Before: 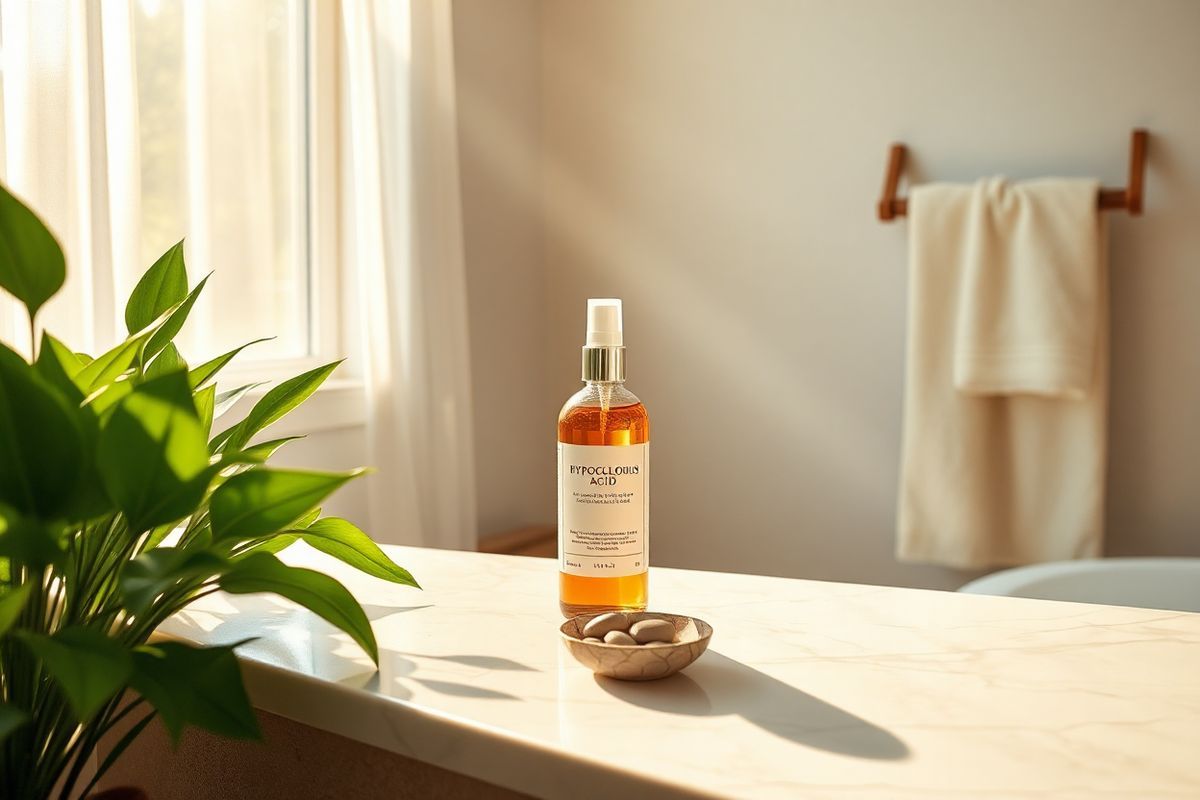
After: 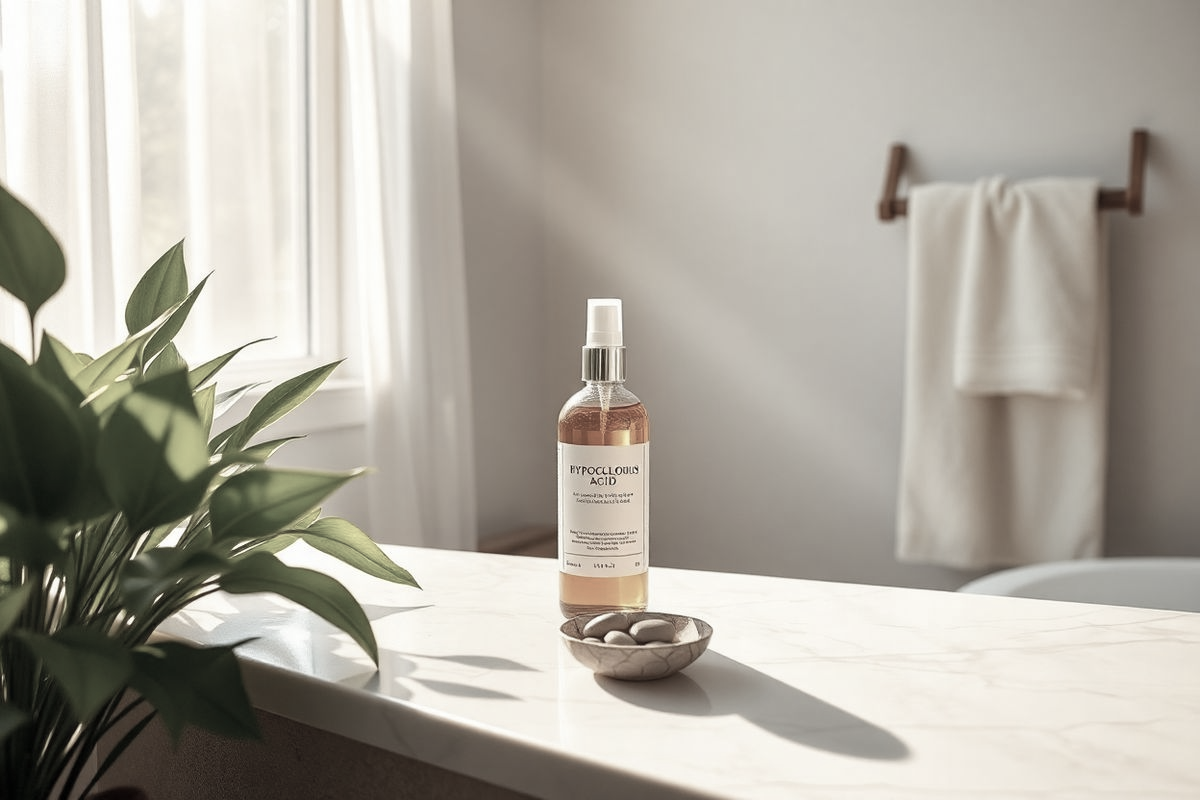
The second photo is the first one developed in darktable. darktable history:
color correction: highlights b* -0.027, saturation 0.316
